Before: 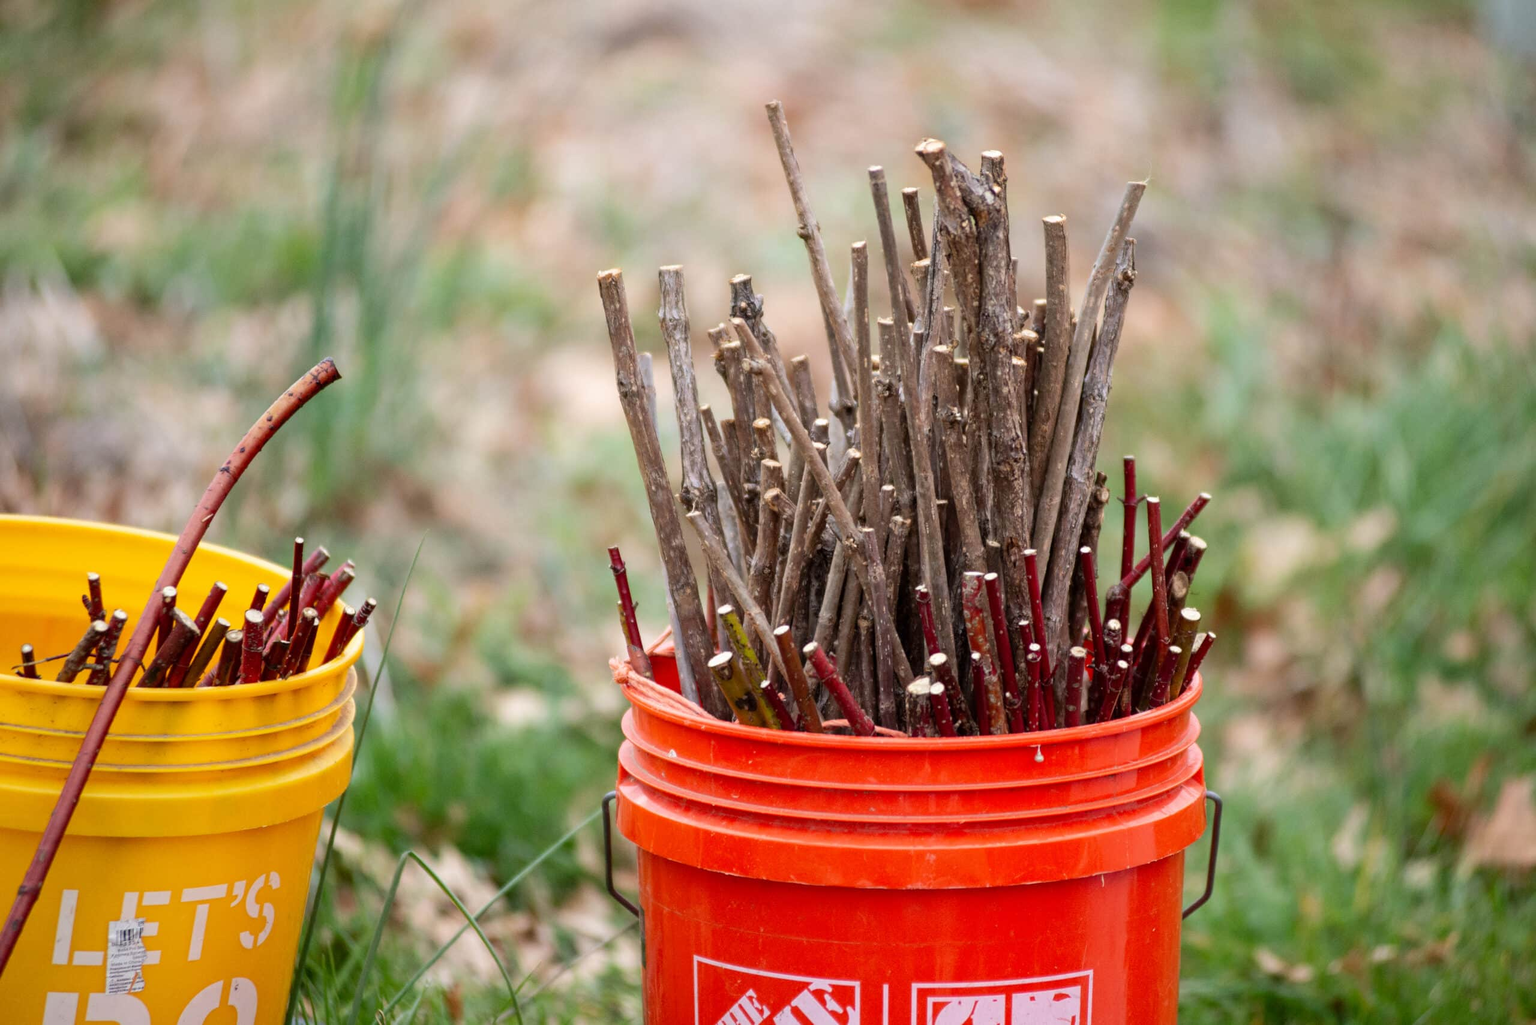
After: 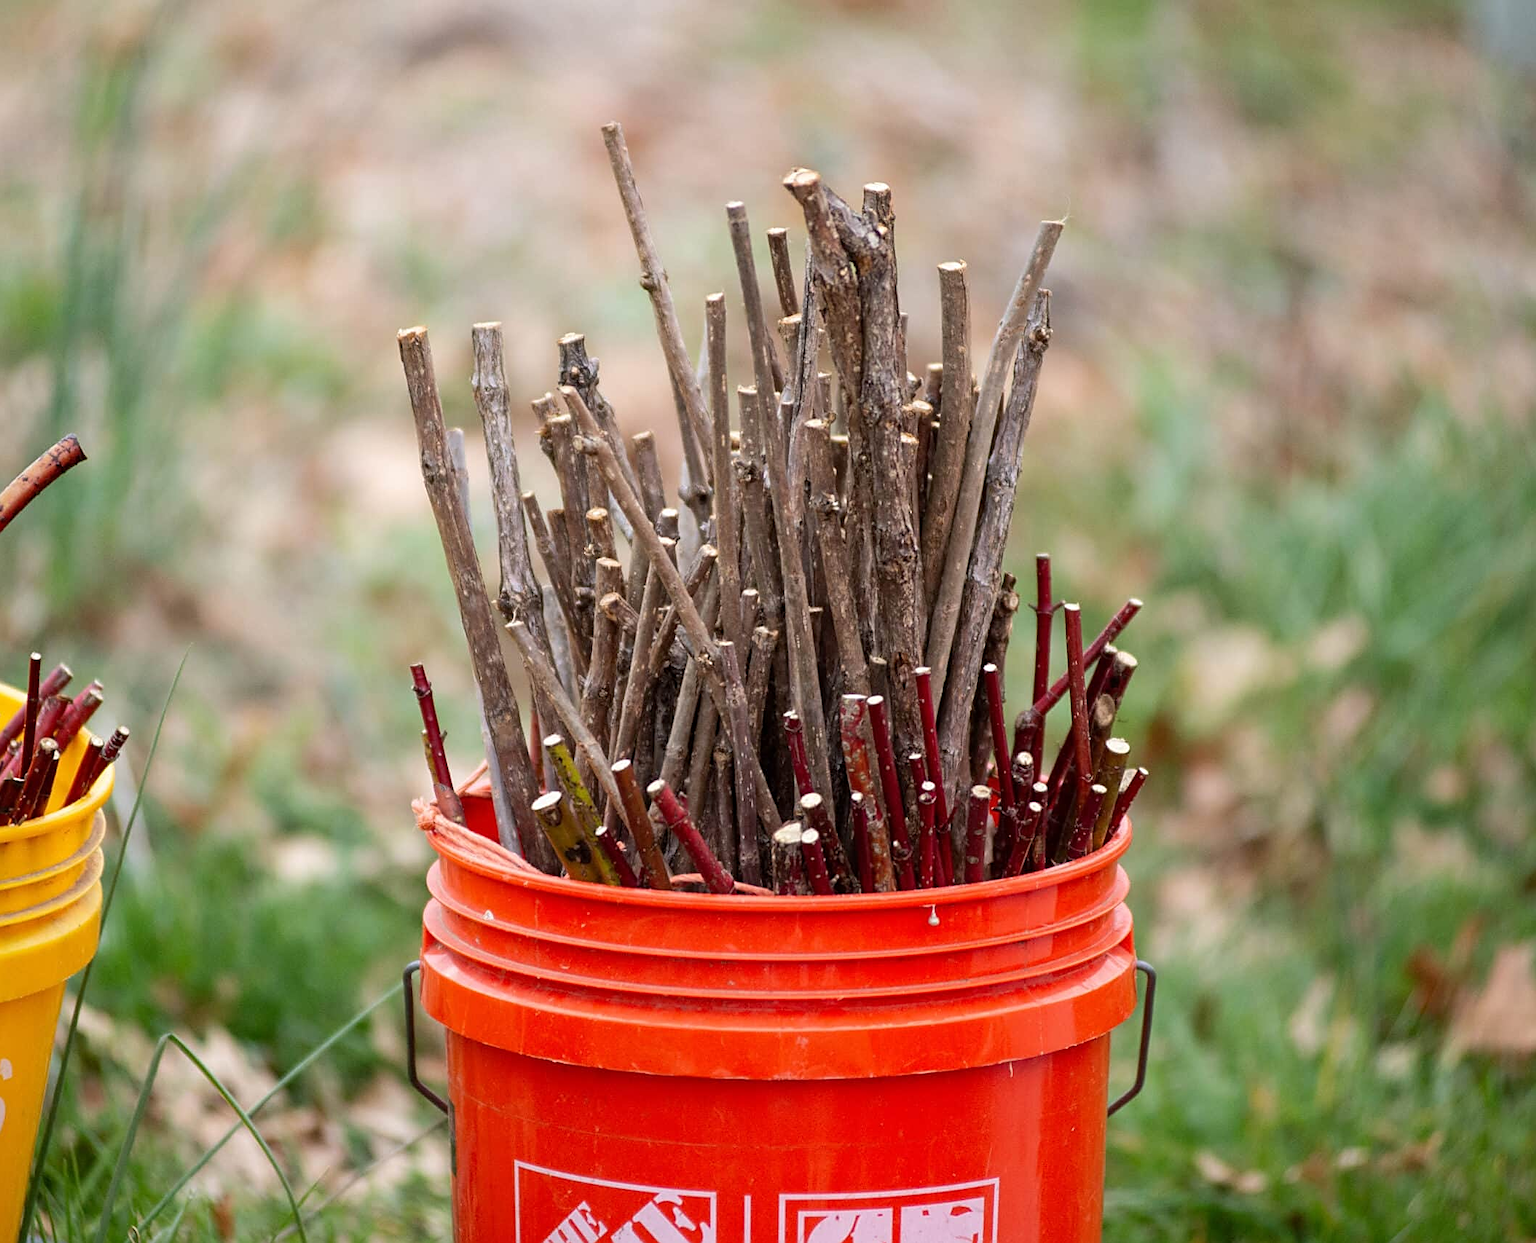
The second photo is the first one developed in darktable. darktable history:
crop: left 17.582%, bottom 0.031%
sharpen: on, module defaults
